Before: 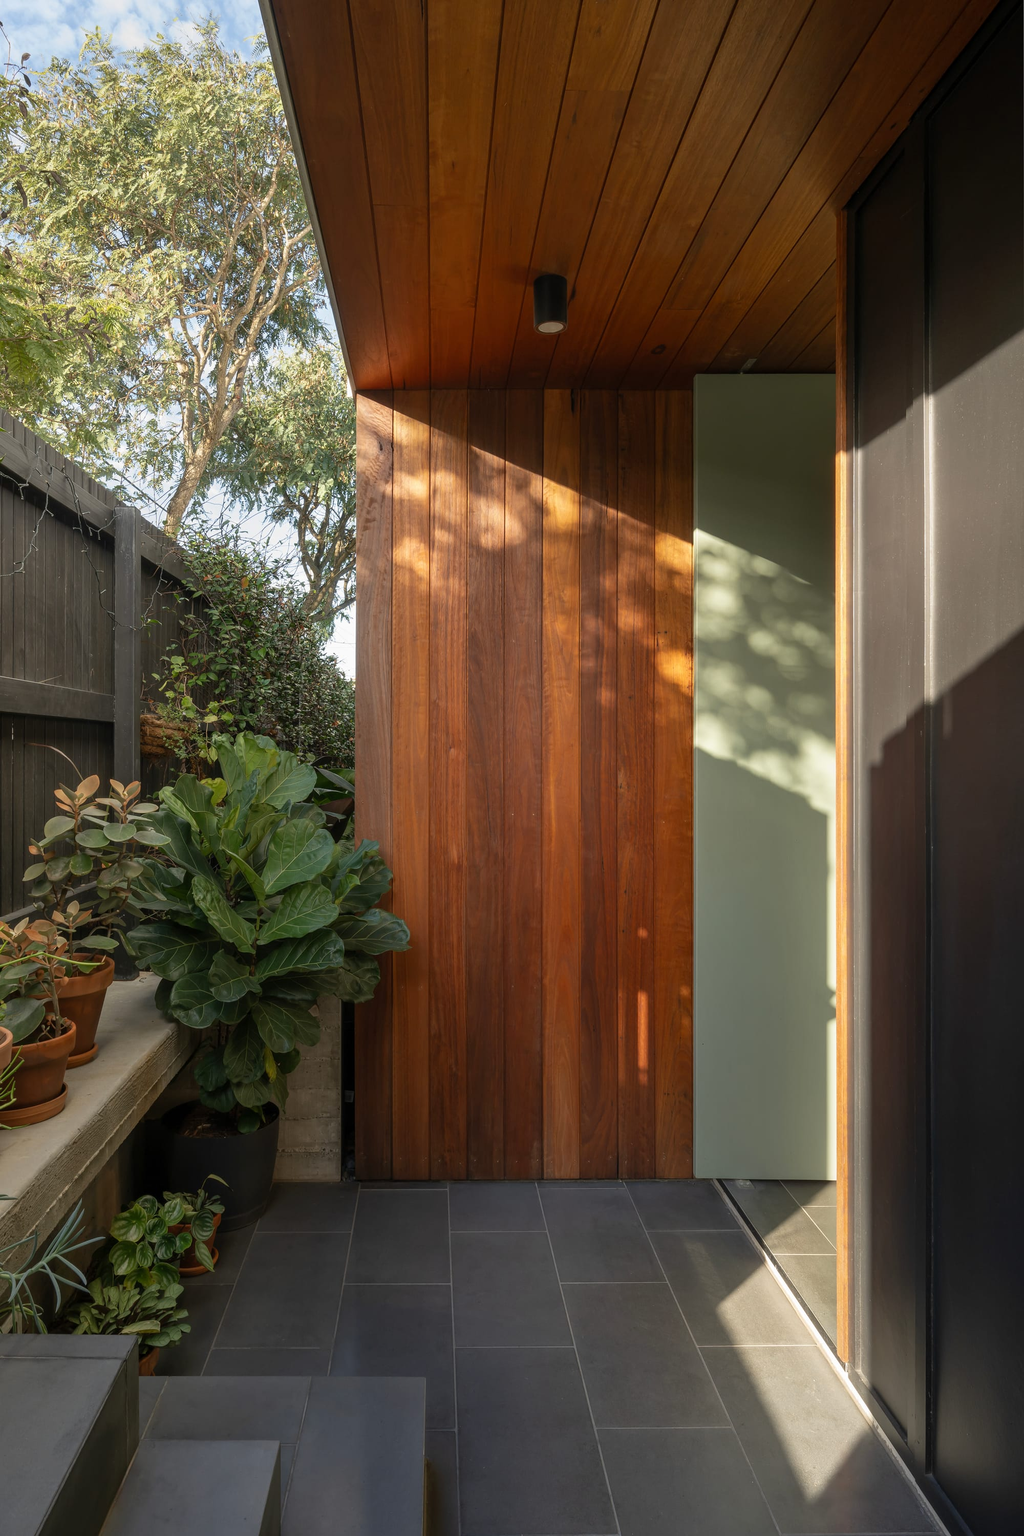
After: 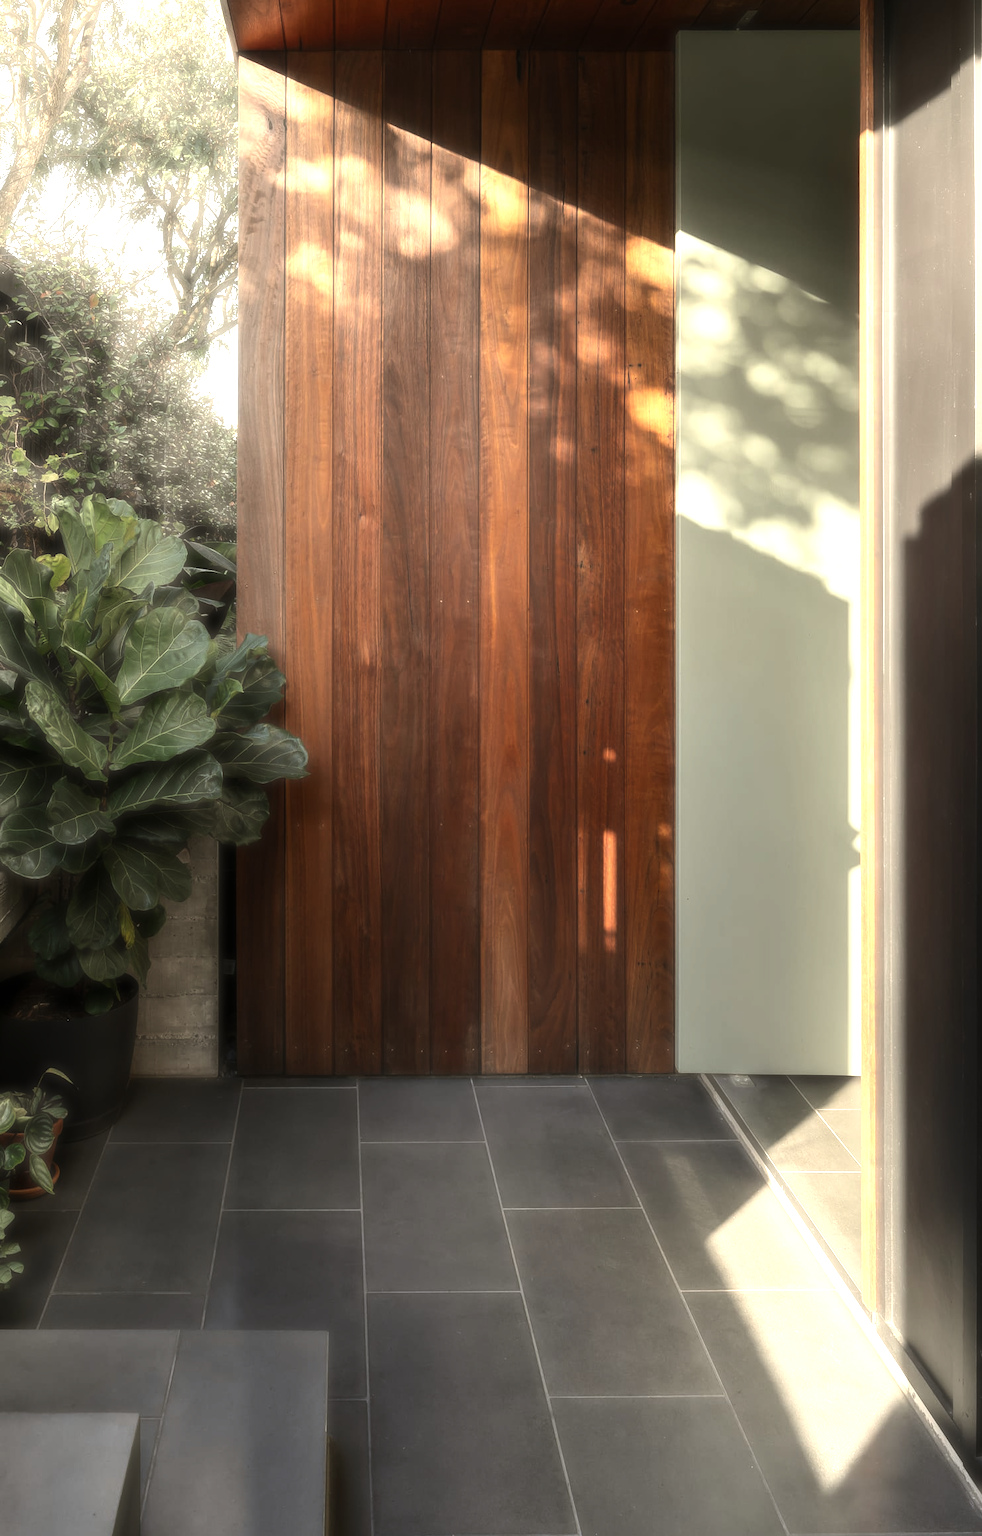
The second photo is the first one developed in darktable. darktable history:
exposure: compensate exposure bias true, compensate highlight preservation false
crop: left 16.871%, top 22.857%, right 9.116%
haze removal: strength -0.9, distance 0.225, compatibility mode true, adaptive false
tone equalizer: -8 EV -1.08 EV, -7 EV -1.01 EV, -6 EV -0.867 EV, -5 EV -0.578 EV, -3 EV 0.578 EV, -2 EV 0.867 EV, -1 EV 1.01 EV, +0 EV 1.08 EV, edges refinement/feathering 500, mask exposure compensation -1.57 EV, preserve details no
